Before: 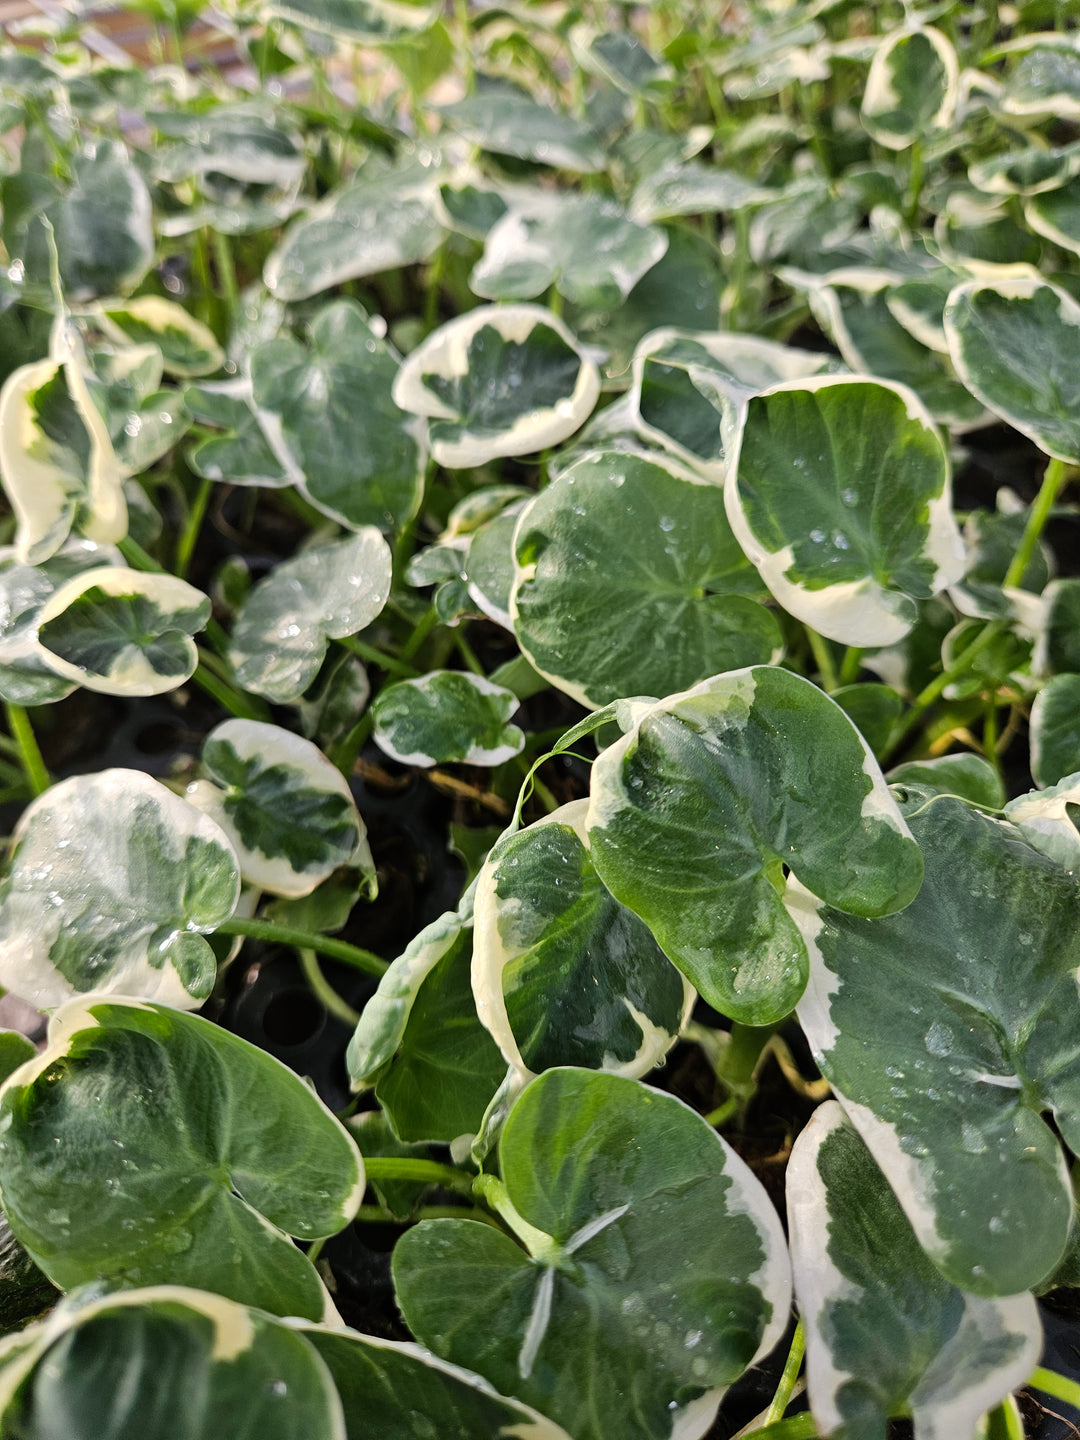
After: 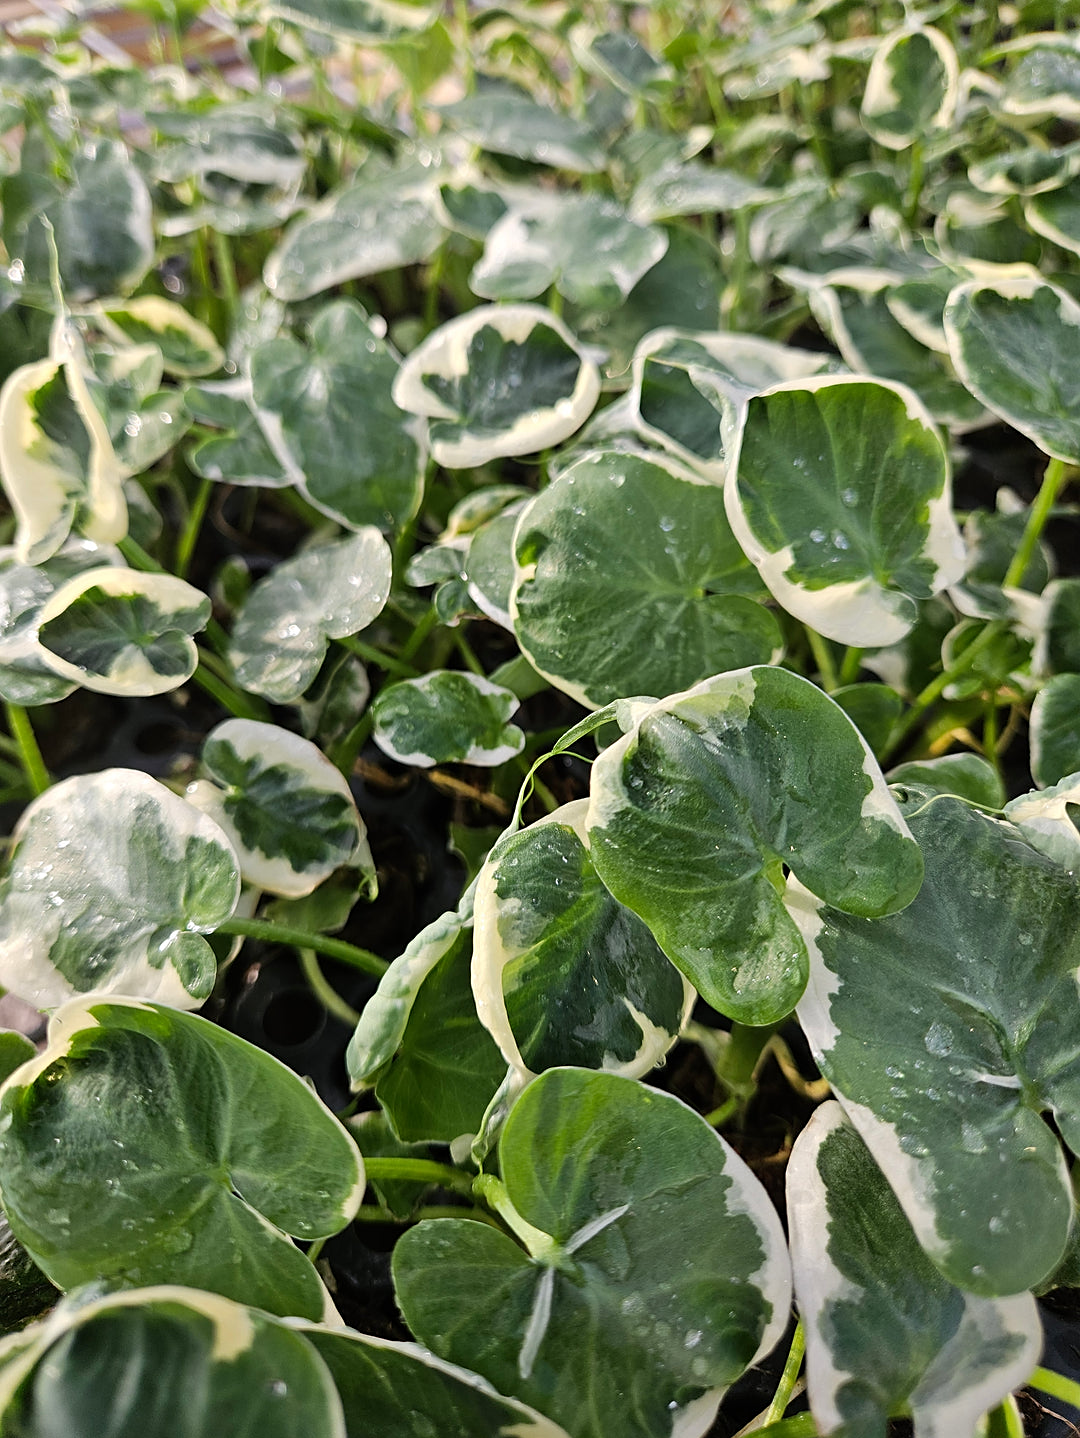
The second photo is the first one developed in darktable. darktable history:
crop: bottom 0.072%
sharpen: radius 1.854, amount 0.412, threshold 1.439
